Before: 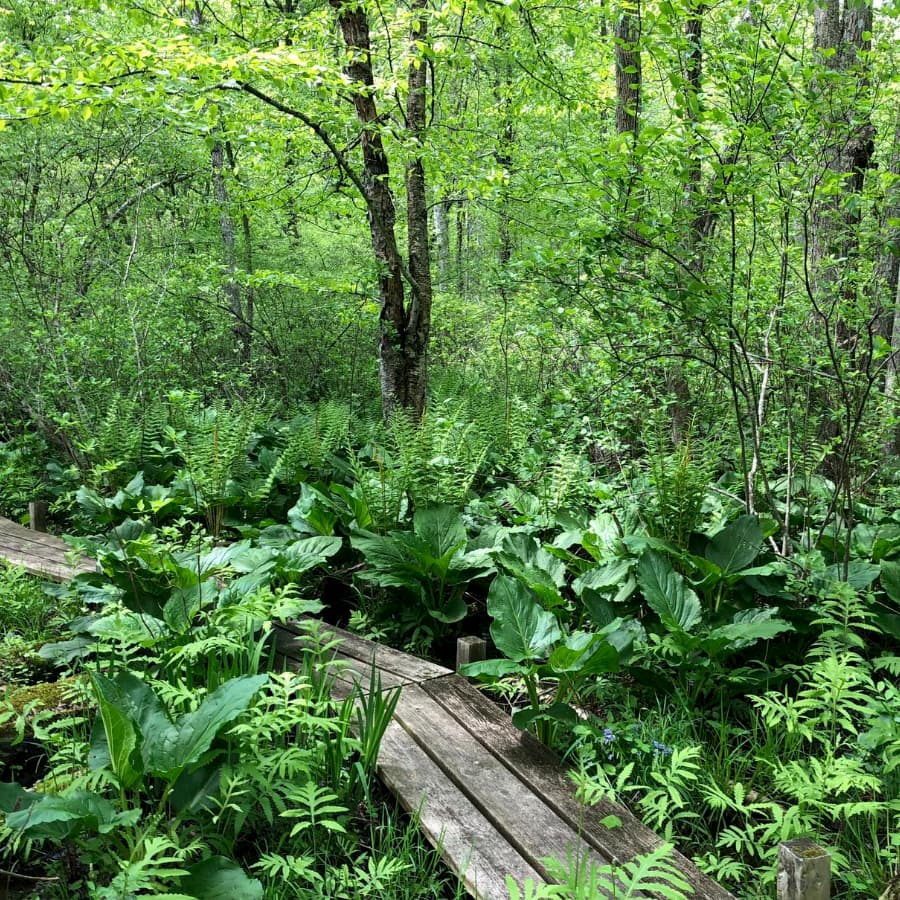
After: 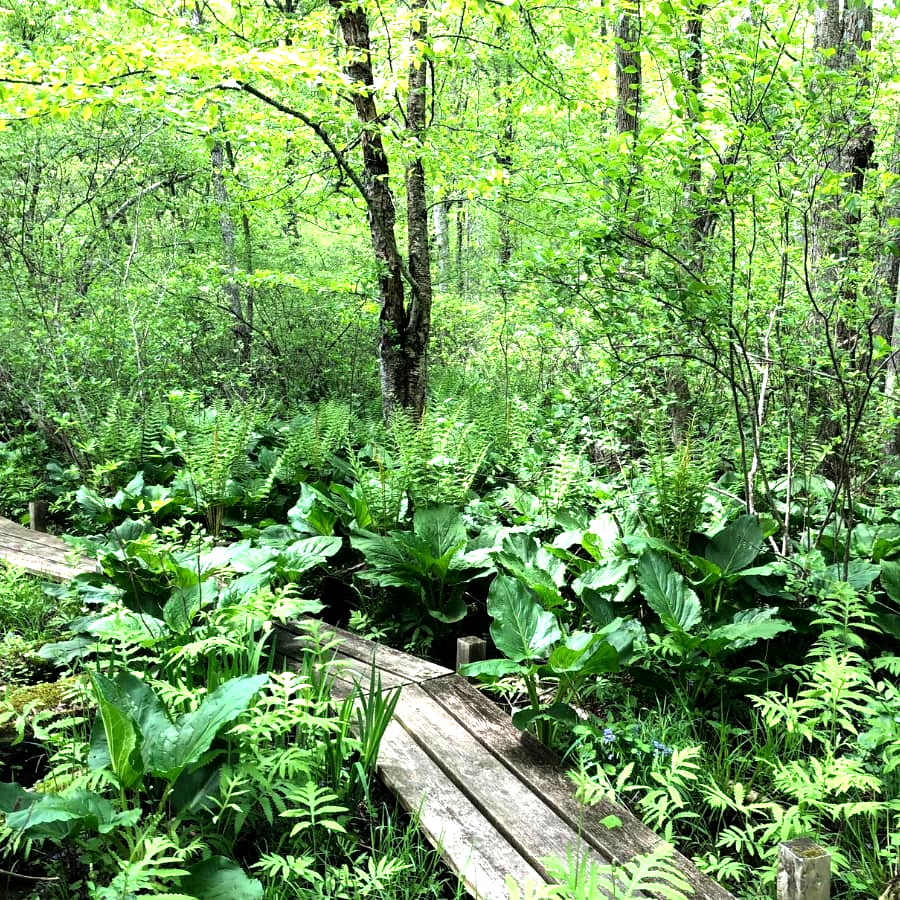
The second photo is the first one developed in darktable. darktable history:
tone equalizer: -8 EV -1.1 EV, -7 EV -1.04 EV, -6 EV -0.855 EV, -5 EV -0.604 EV, -3 EV 0.57 EV, -2 EV 0.843 EV, -1 EV 0.997 EV, +0 EV 1.06 EV
